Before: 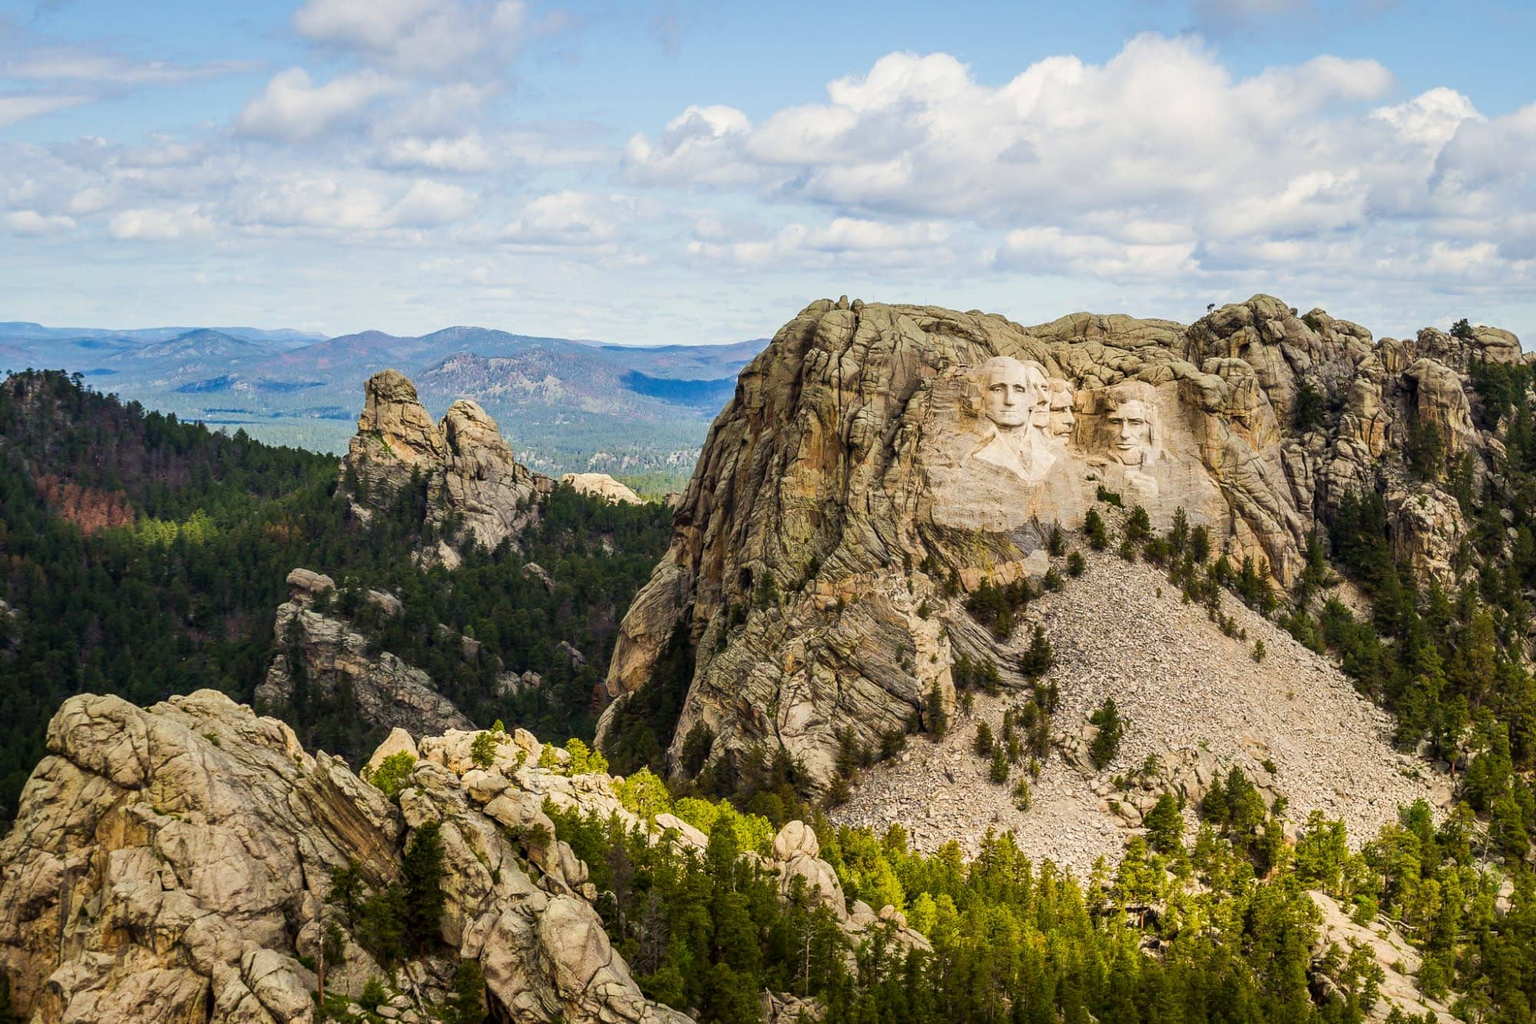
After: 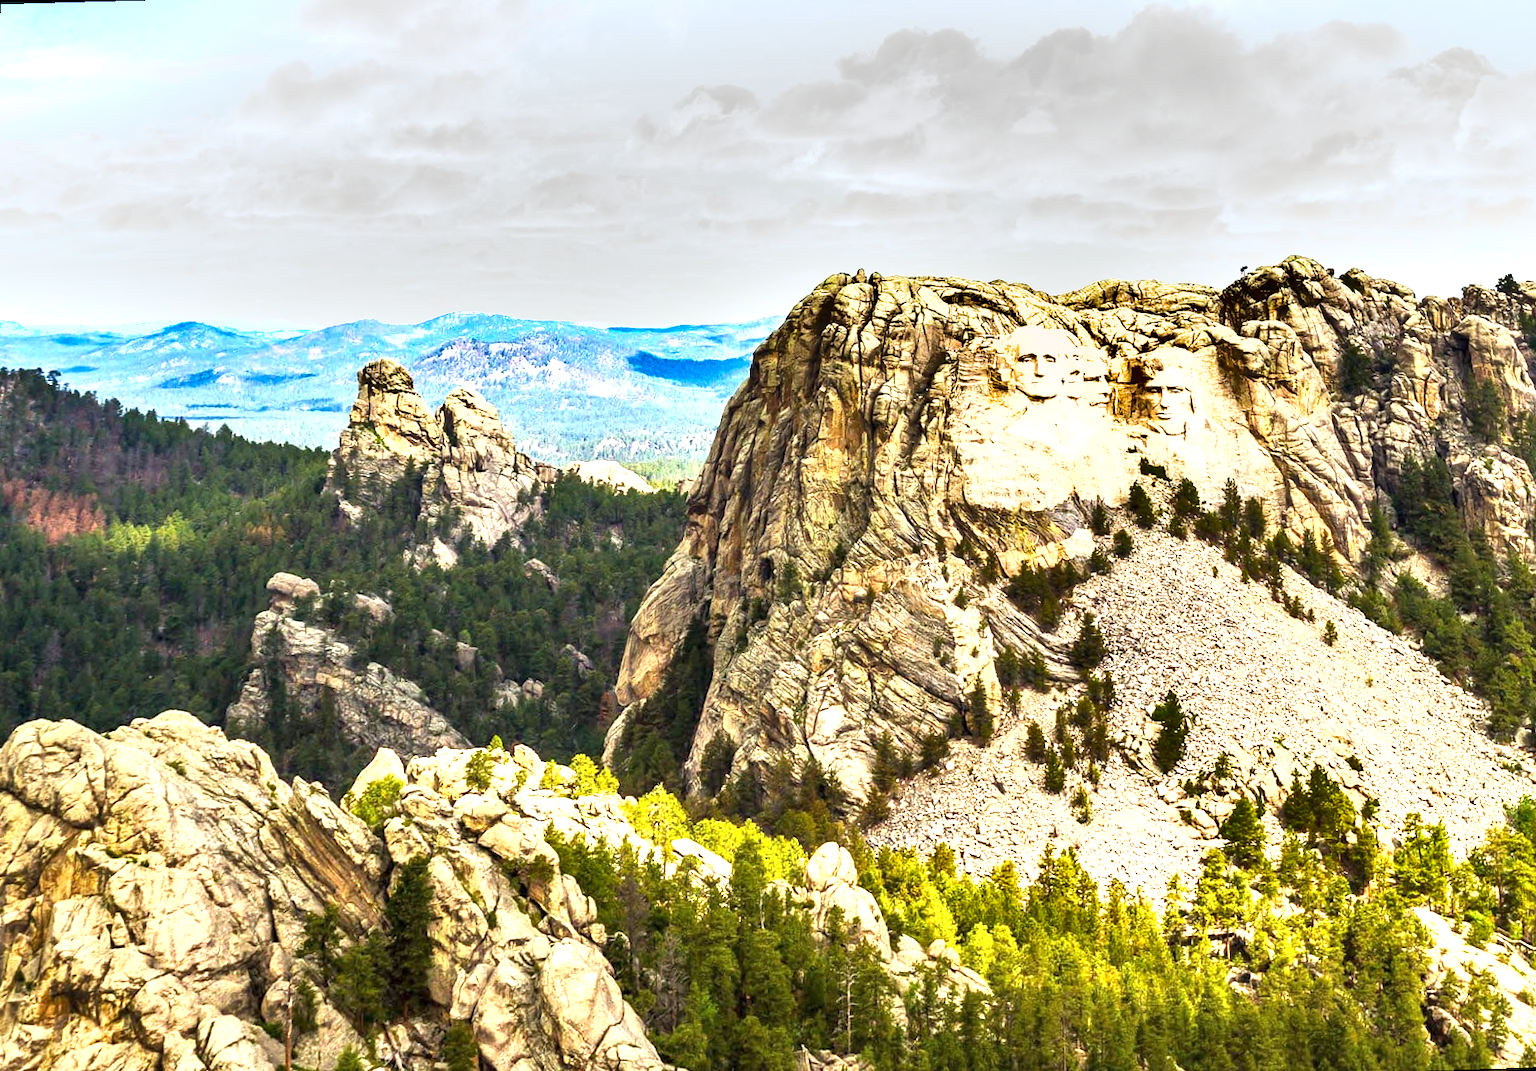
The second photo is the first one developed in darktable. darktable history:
shadows and highlights: shadows 53, soften with gaussian
rotate and perspective: rotation -1.68°, lens shift (vertical) -0.146, crop left 0.049, crop right 0.912, crop top 0.032, crop bottom 0.96
exposure: black level correction 0, exposure 1.5 EV, compensate exposure bias true, compensate highlight preservation false
